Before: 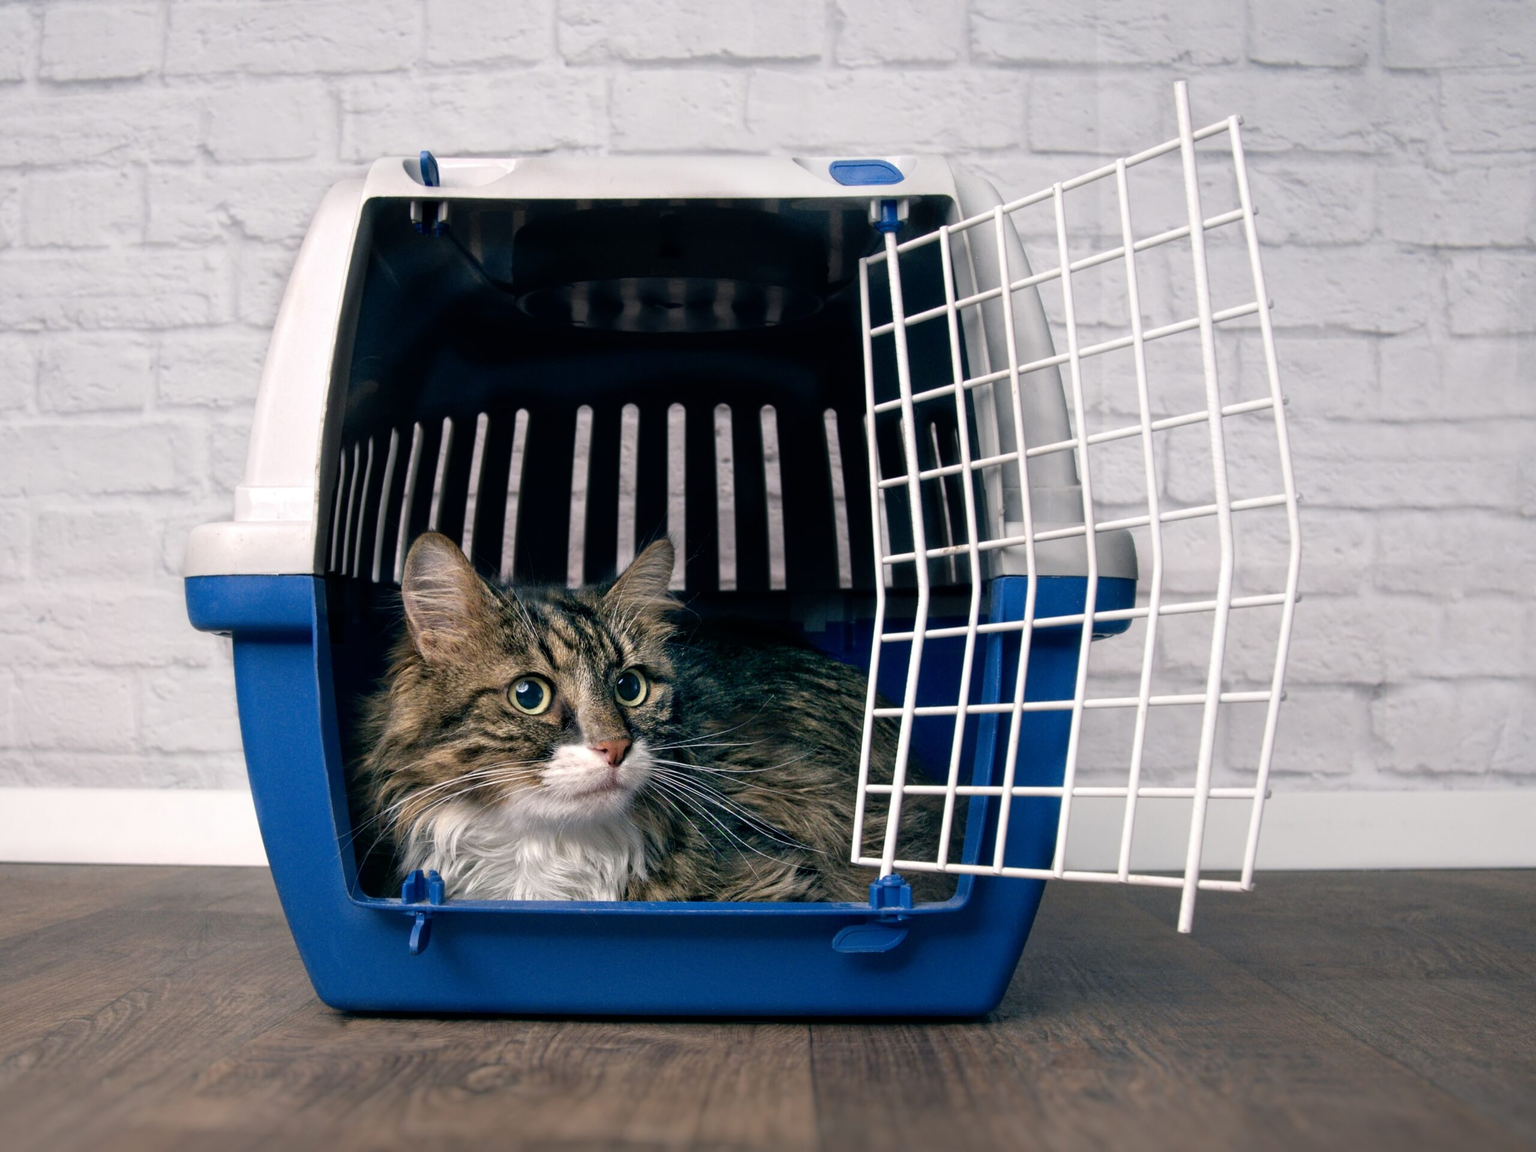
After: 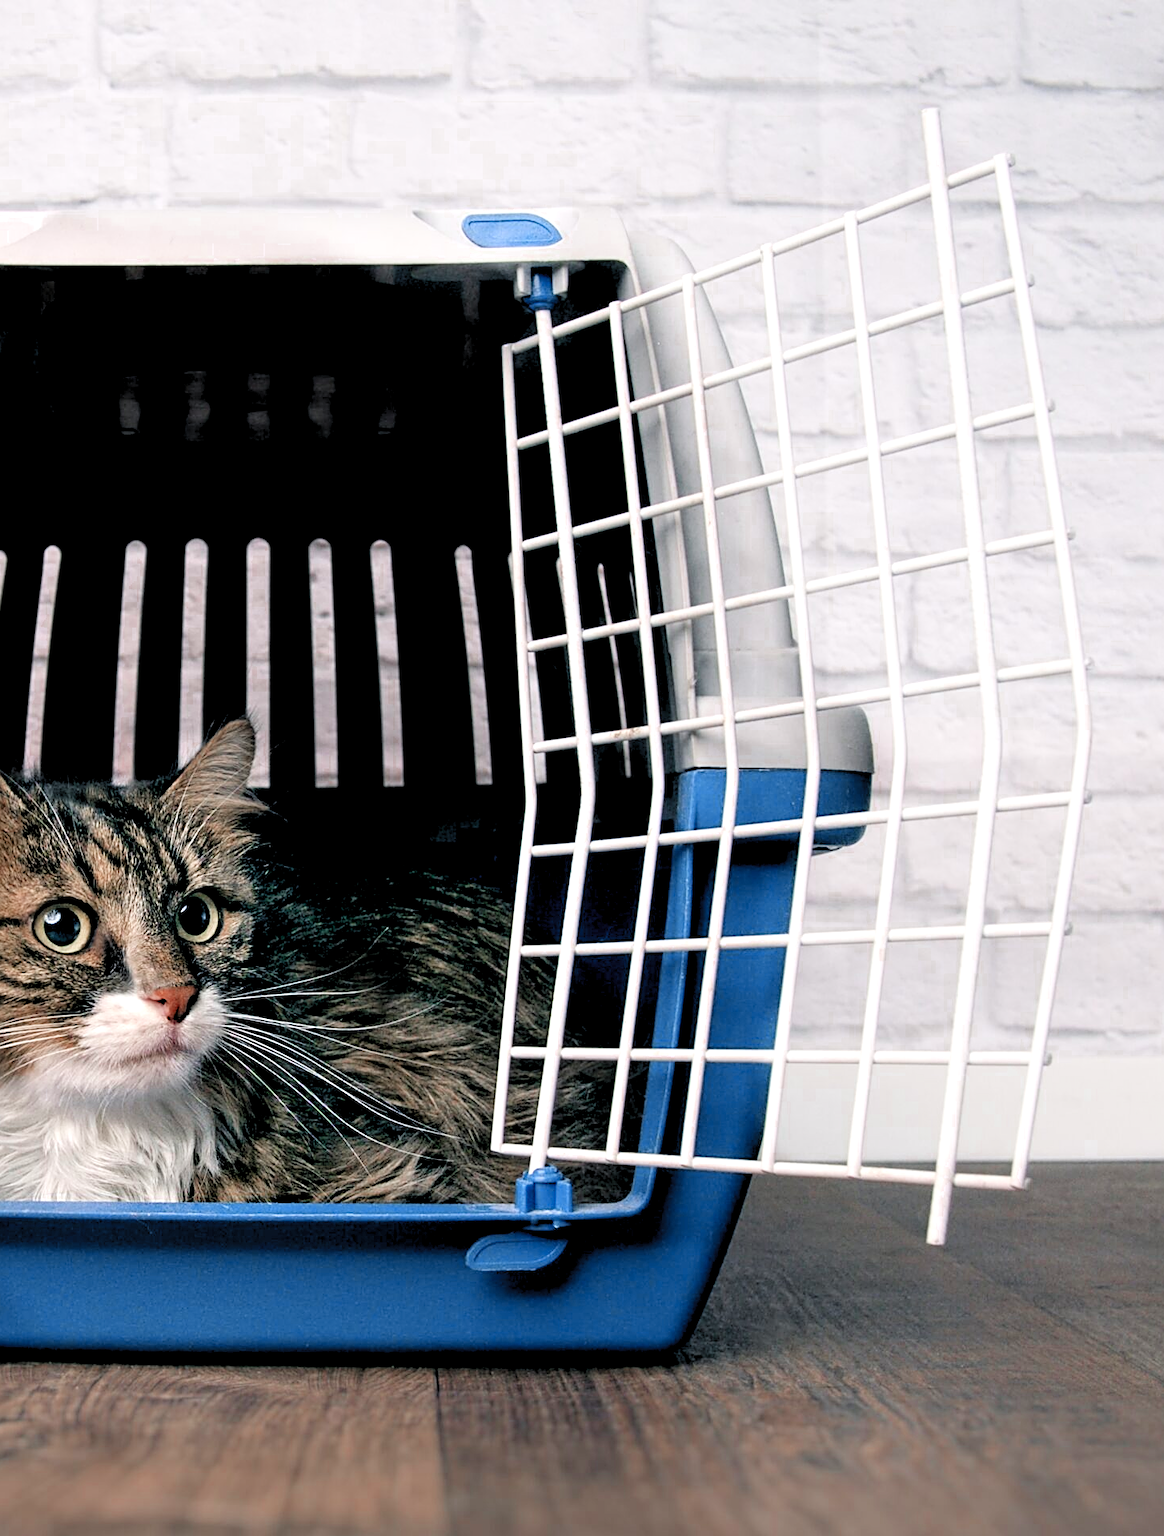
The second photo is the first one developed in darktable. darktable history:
sharpen: on, module defaults
color zones: curves: ch0 [(0, 0.299) (0.25, 0.383) (0.456, 0.352) (0.736, 0.571)]; ch1 [(0, 0.63) (0.151, 0.568) (0.254, 0.416) (0.47, 0.558) (0.732, 0.37) (0.909, 0.492)]; ch2 [(0.004, 0.604) (0.158, 0.443) (0.257, 0.403) (0.761, 0.468)]
levels: levels [0.044, 0.416, 0.908]
crop: left 31.466%, top 0.01%, right 11.674%
filmic rgb: black relative exposure -16 EV, white relative exposure 5.26 EV, hardness 5.93, contrast 1.244, add noise in highlights 0.001, color science v3 (2019), use custom middle-gray values true, contrast in highlights soft
